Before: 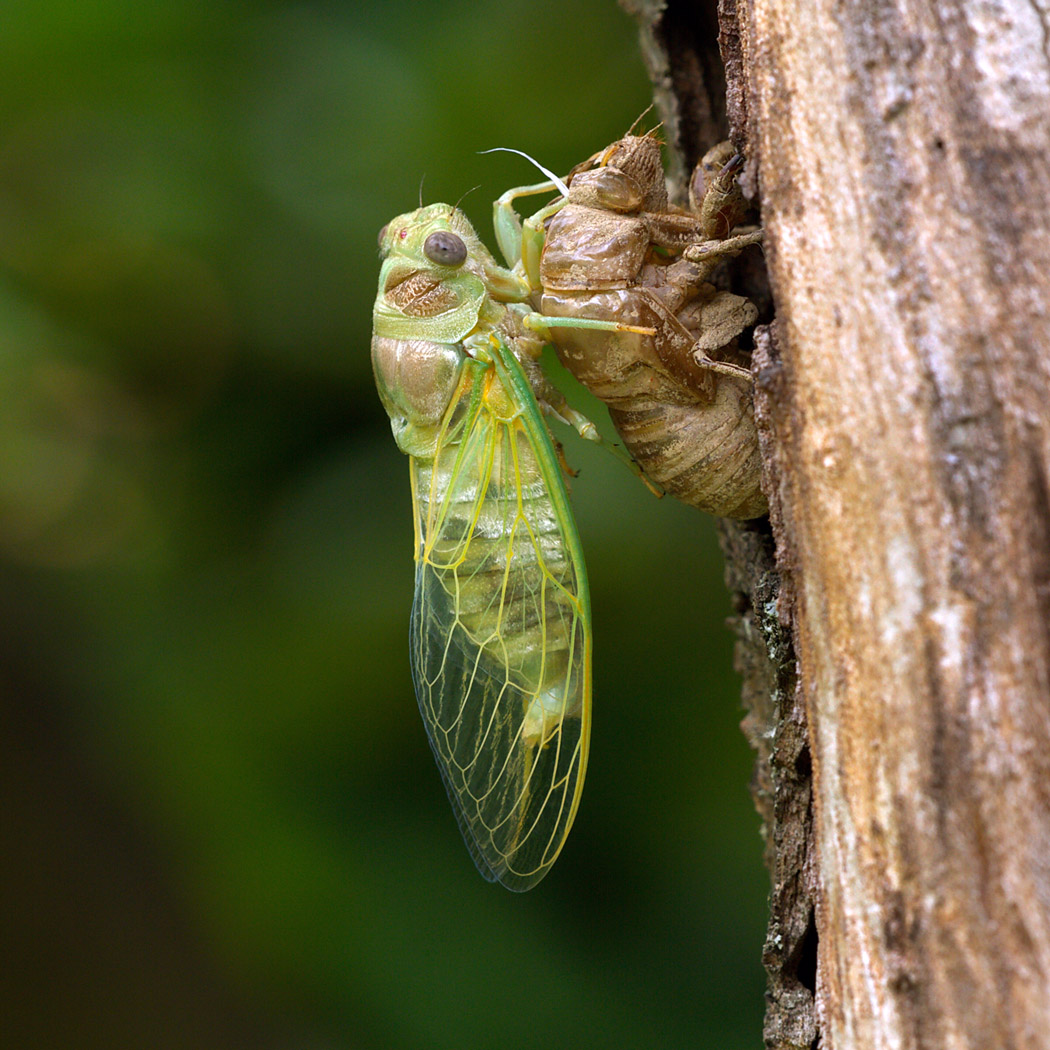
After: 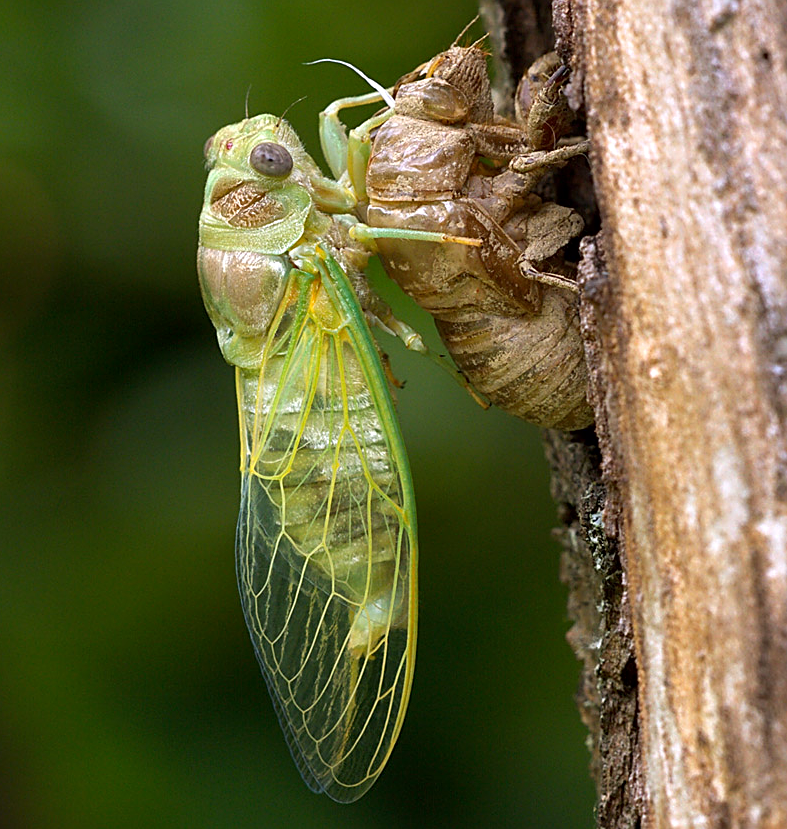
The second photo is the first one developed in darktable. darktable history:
crop: left 16.626%, top 8.544%, right 8.41%, bottom 12.421%
sharpen: on, module defaults
local contrast: mode bilateral grid, contrast 14, coarseness 35, detail 105%, midtone range 0.2
exposure: black level correction 0.001, exposure 0.016 EV, compensate highlight preservation false
